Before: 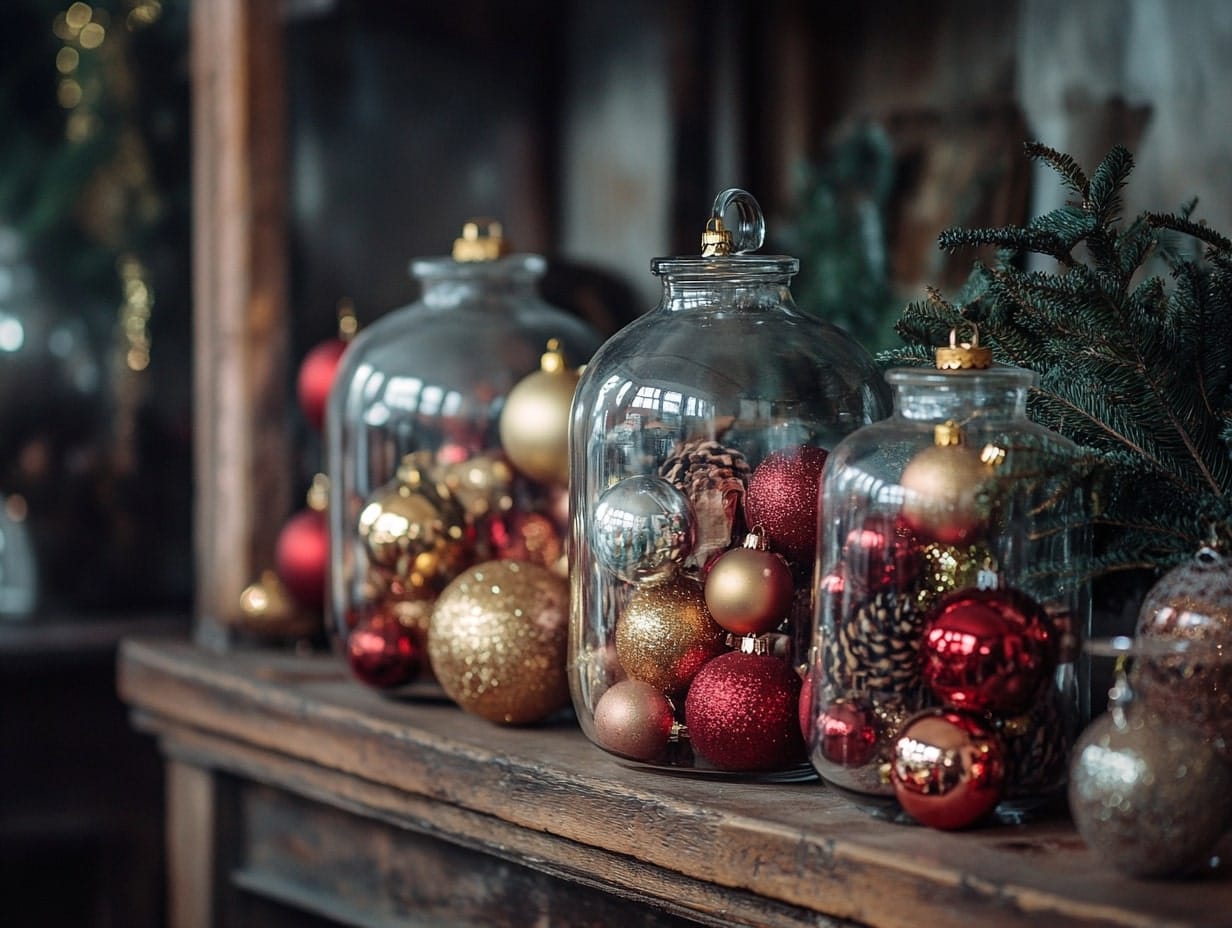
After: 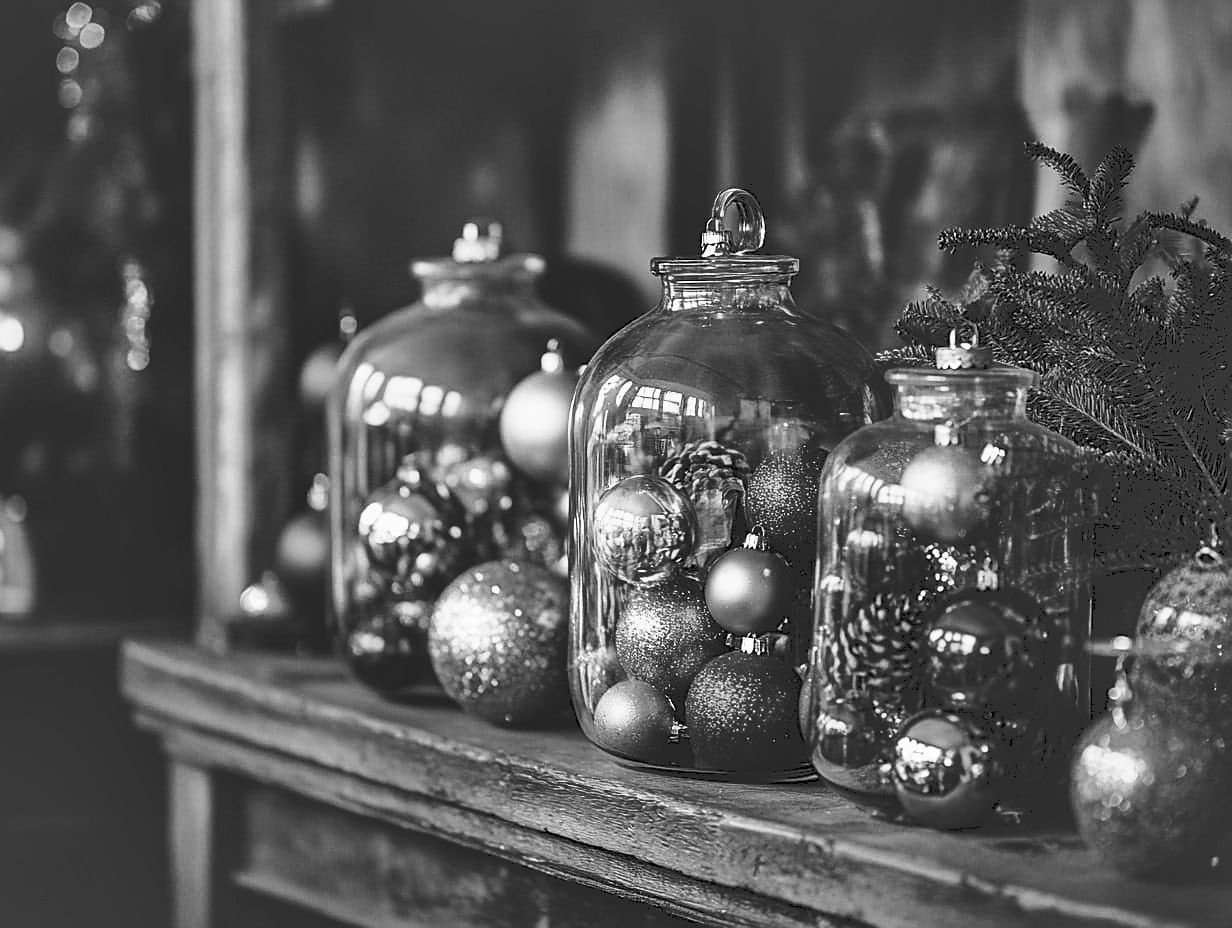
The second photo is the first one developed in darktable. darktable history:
sharpen: on, module defaults
shadows and highlights: shadows 60, highlights -60.23, soften with gaussian
tone curve: curves: ch0 [(0, 0) (0.003, 0.142) (0.011, 0.142) (0.025, 0.147) (0.044, 0.147) (0.069, 0.152) (0.1, 0.16) (0.136, 0.172) (0.177, 0.193) (0.224, 0.221) (0.277, 0.264) (0.335, 0.322) (0.399, 0.399) (0.468, 0.49) (0.543, 0.593) (0.623, 0.723) (0.709, 0.841) (0.801, 0.925) (0.898, 0.976) (1, 1)], preserve colors none
monochrome: a 32, b 64, size 2.3
